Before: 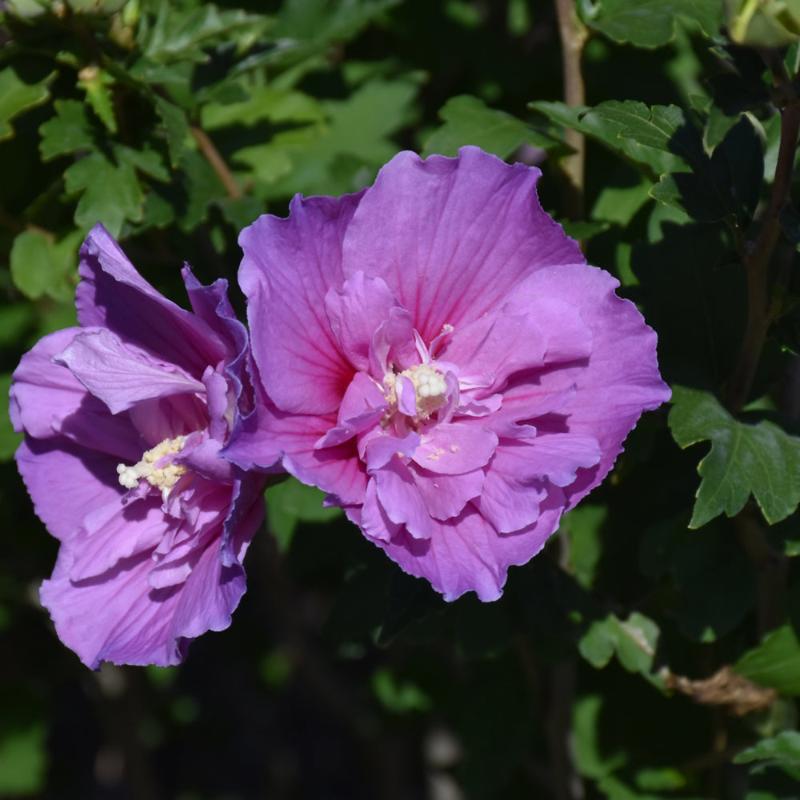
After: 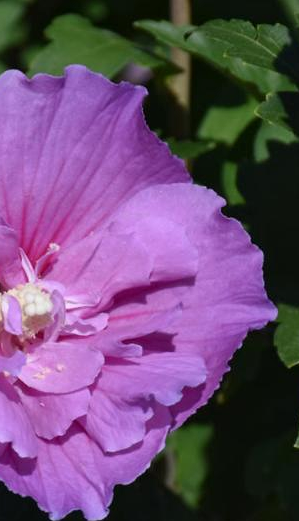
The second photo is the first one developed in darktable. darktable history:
crop and rotate: left 49.458%, top 10.146%, right 13.104%, bottom 24.624%
contrast equalizer: y [[0.5, 0.502, 0.506, 0.511, 0.52, 0.537], [0.5 ×6], [0.505, 0.509, 0.518, 0.534, 0.553, 0.561], [0 ×6], [0 ×6]]
